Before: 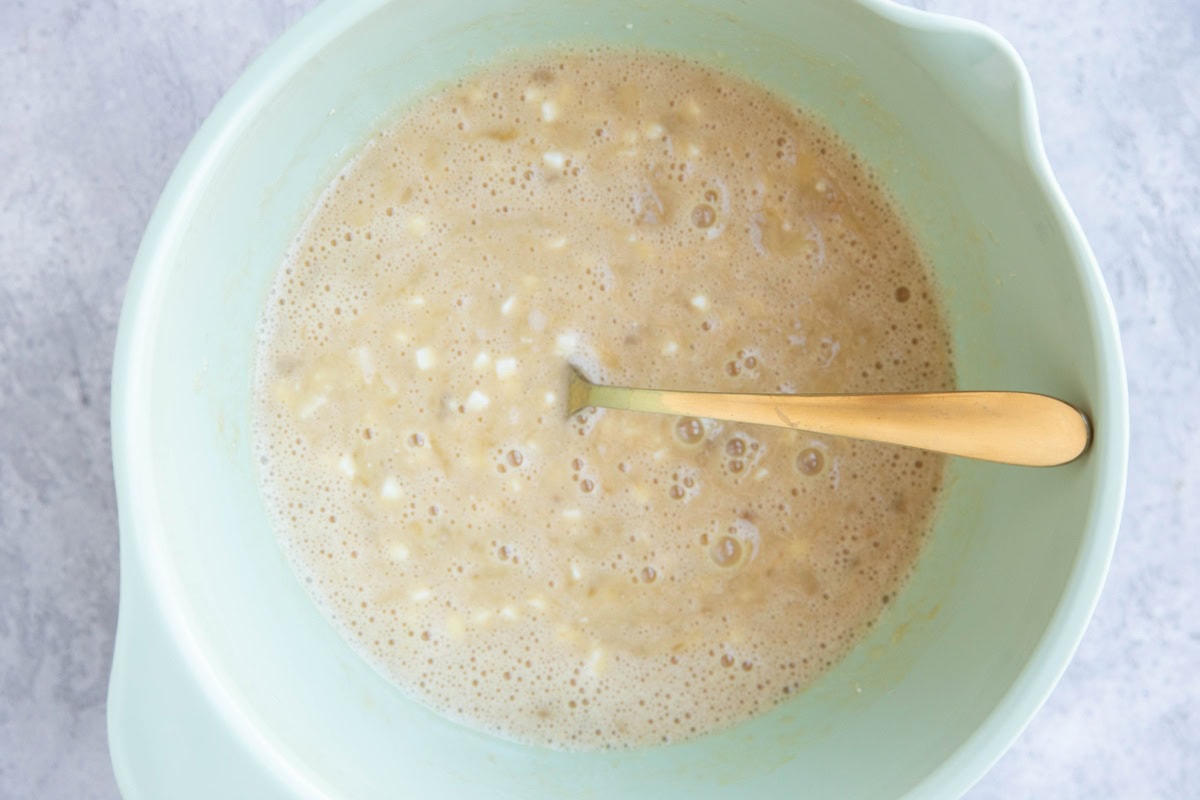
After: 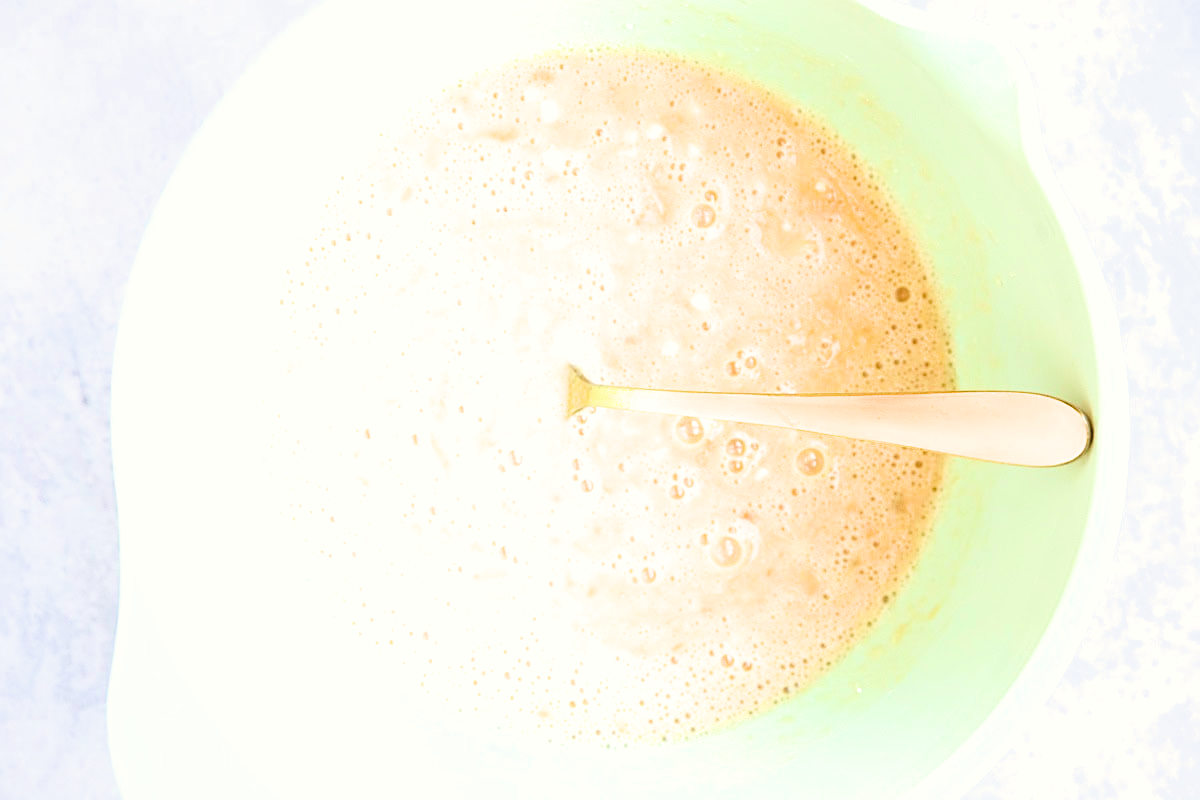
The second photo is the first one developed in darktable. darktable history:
color correction: highlights b* 2.89
filmic rgb: black relative exposure -5.09 EV, white relative exposure 3.99 EV, hardness 2.88, contrast 1.183, highlights saturation mix -29.21%, color science v6 (2022)
sharpen: amount 0.742
color balance rgb: linear chroma grading › global chroma 14.82%, perceptual saturation grading › global saturation 0.121%, global vibrance 20%
exposure: black level correction 0, exposure 1.94 EV, compensate exposure bias true, compensate highlight preservation false
